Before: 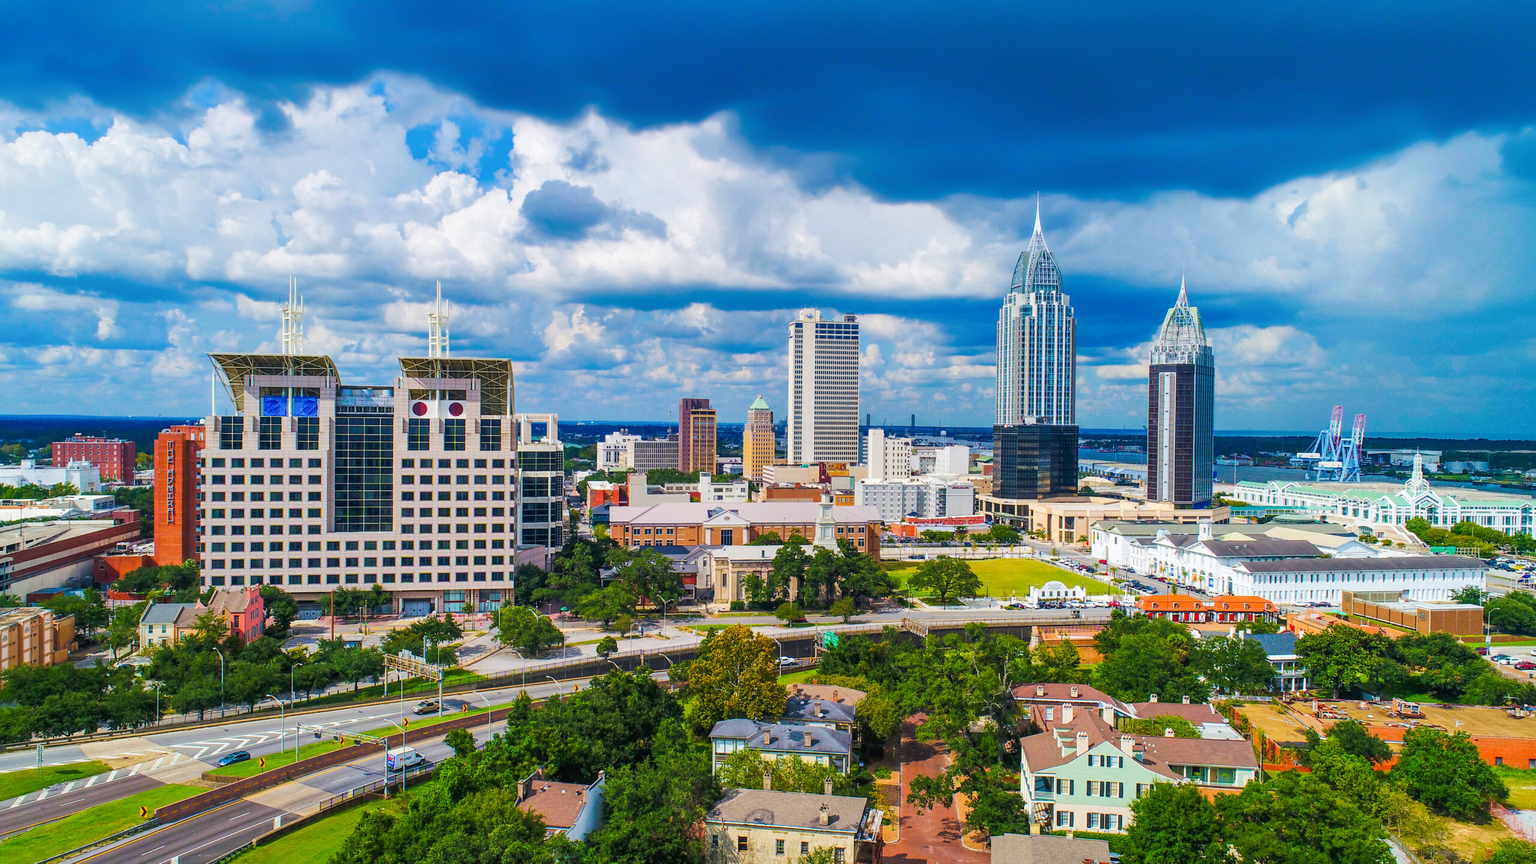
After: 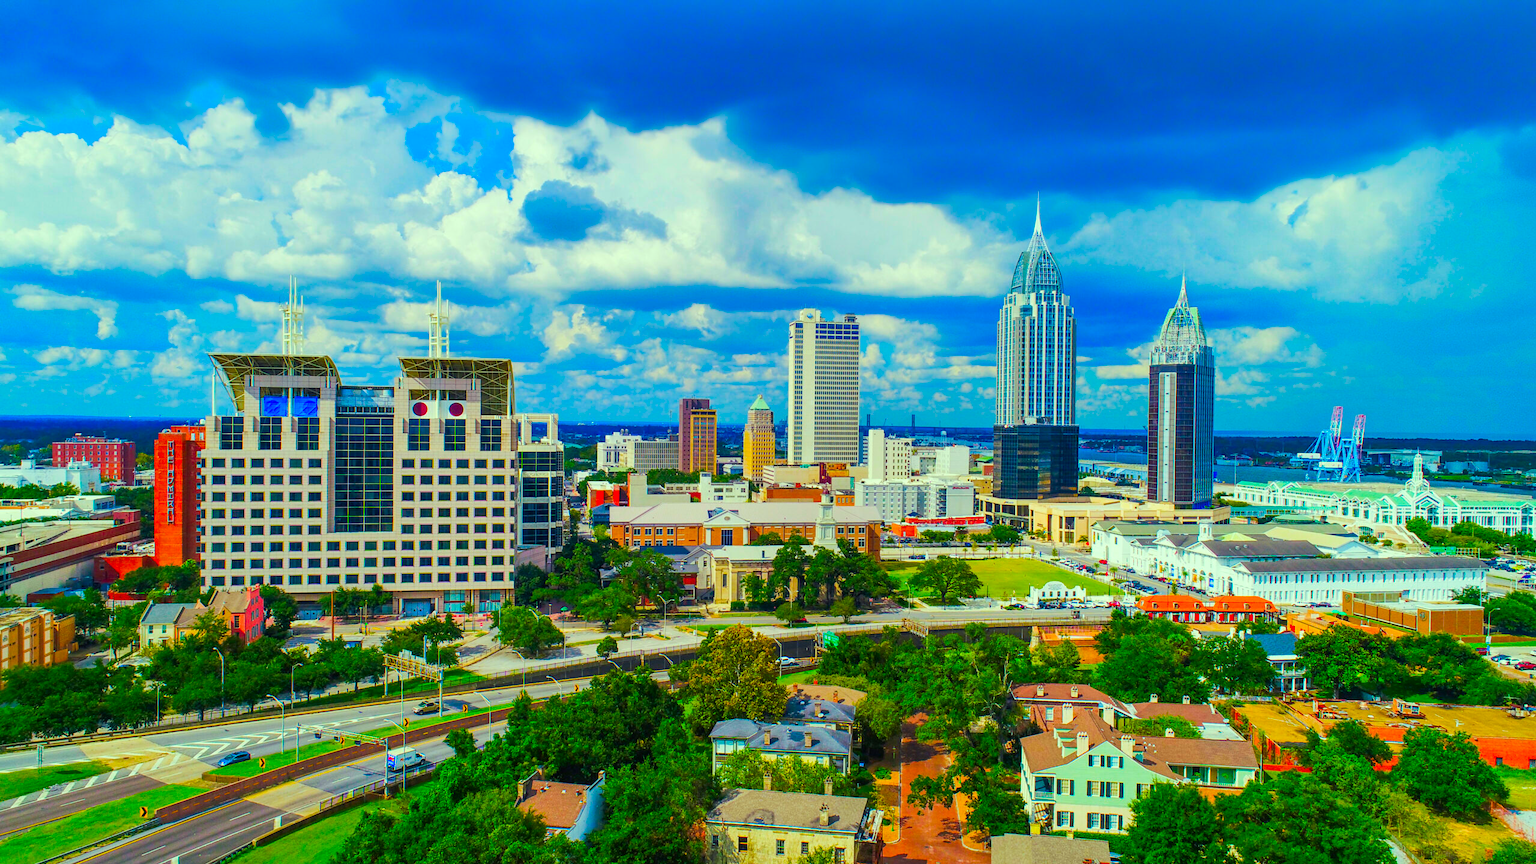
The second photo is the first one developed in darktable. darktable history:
contrast brightness saturation: contrast 0.007, saturation -0.046
color correction: highlights a* -10.75, highlights b* 9.82, saturation 1.71
